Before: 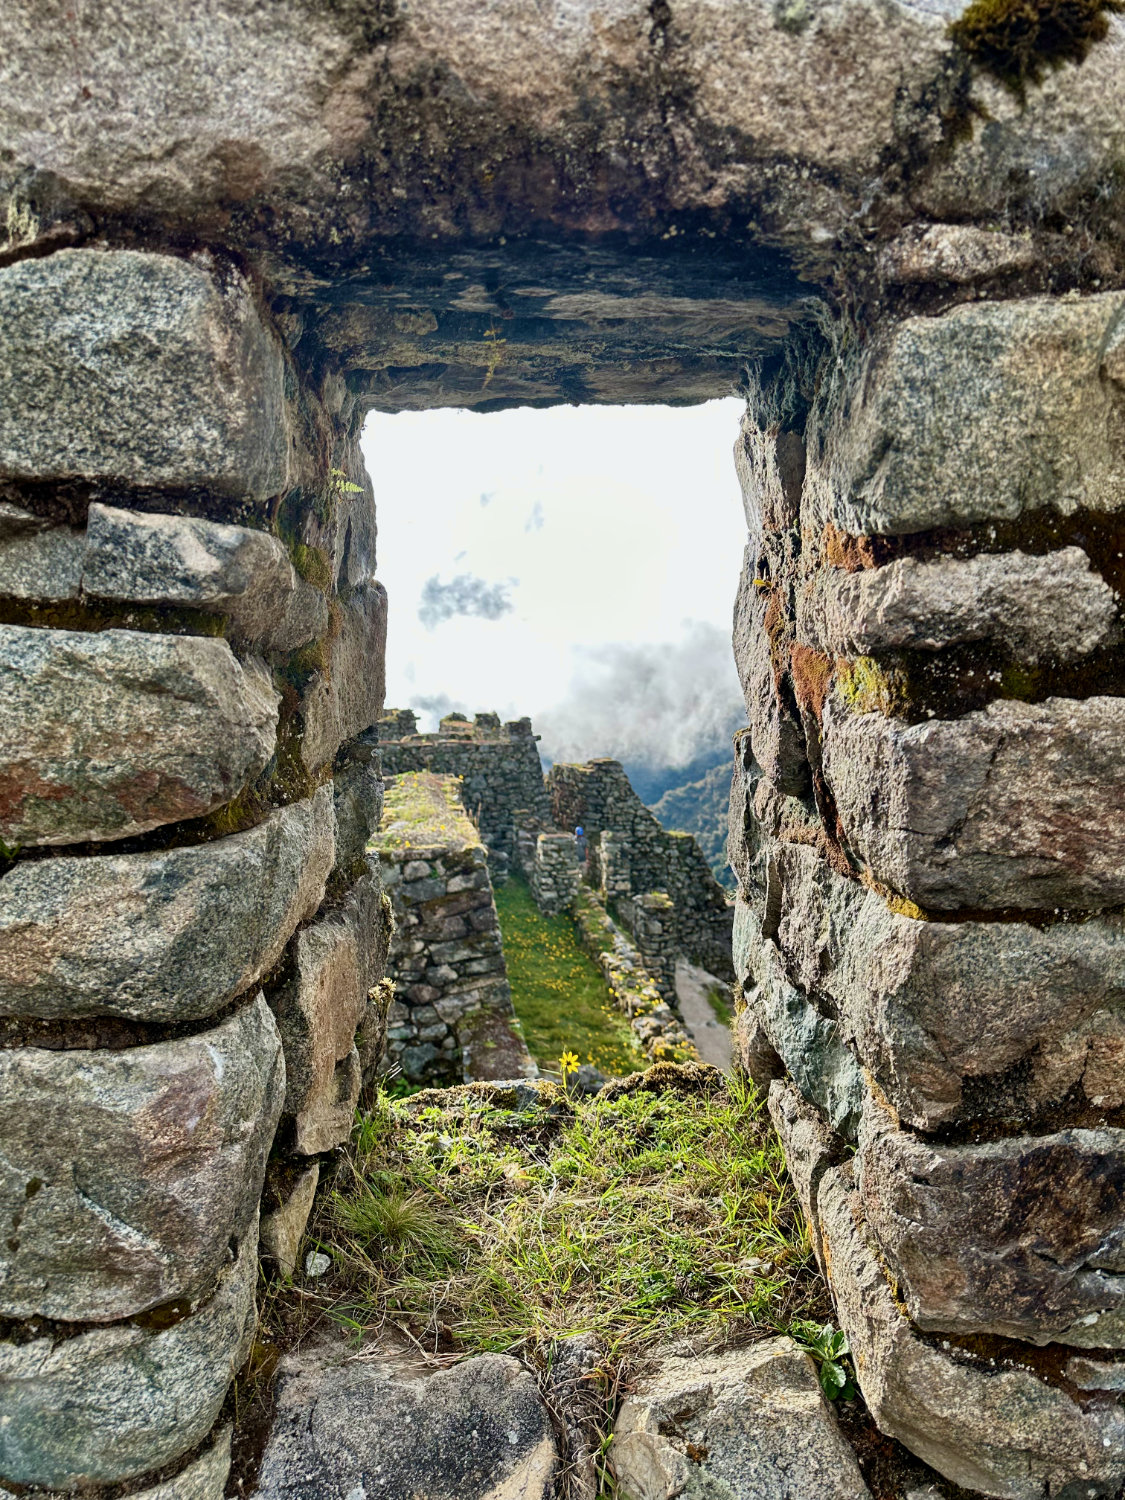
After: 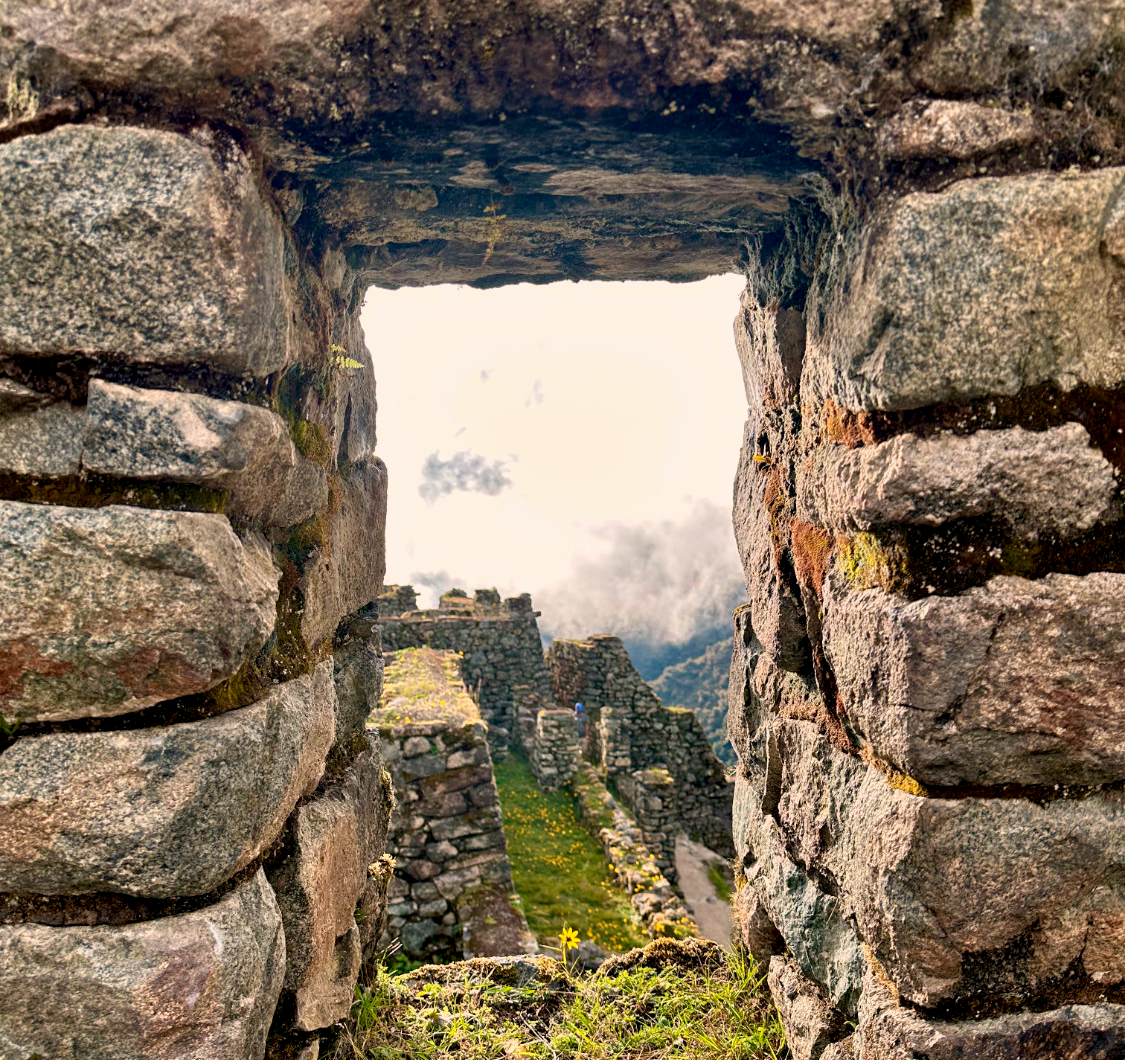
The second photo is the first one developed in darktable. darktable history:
crop and rotate: top 8.293%, bottom 20.996%
white balance: red 1.127, blue 0.943
tone equalizer: -7 EV 0.18 EV, -6 EV 0.12 EV, -5 EV 0.08 EV, -4 EV 0.04 EV, -2 EV -0.02 EV, -1 EV -0.04 EV, +0 EV -0.06 EV, luminance estimator HSV value / RGB max
